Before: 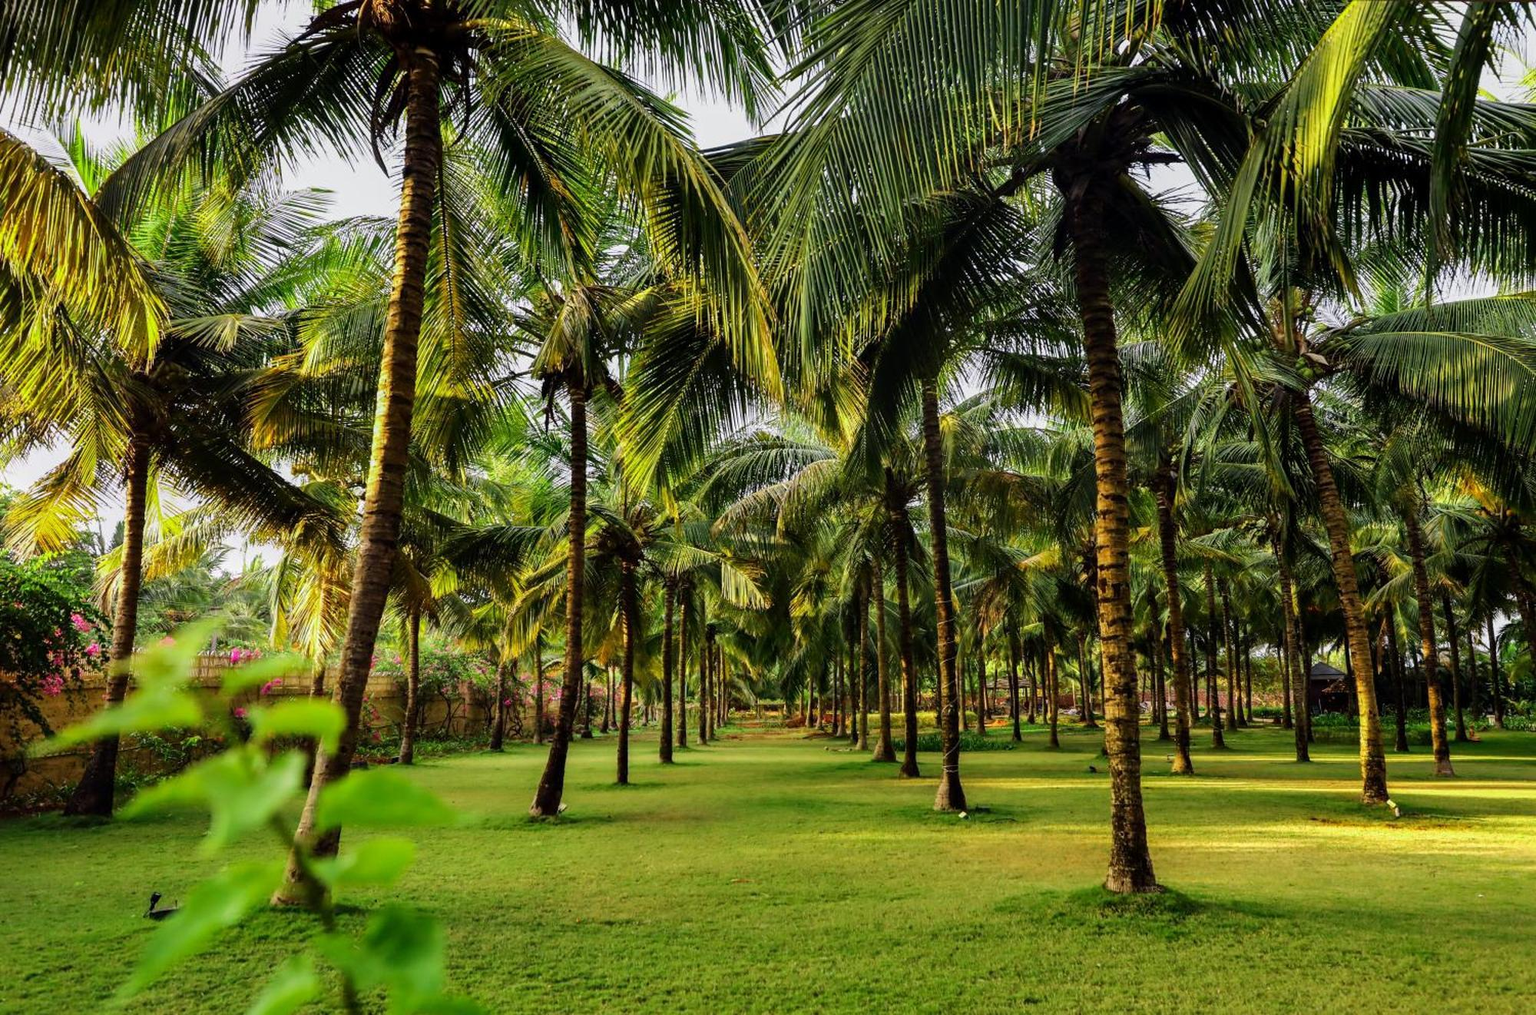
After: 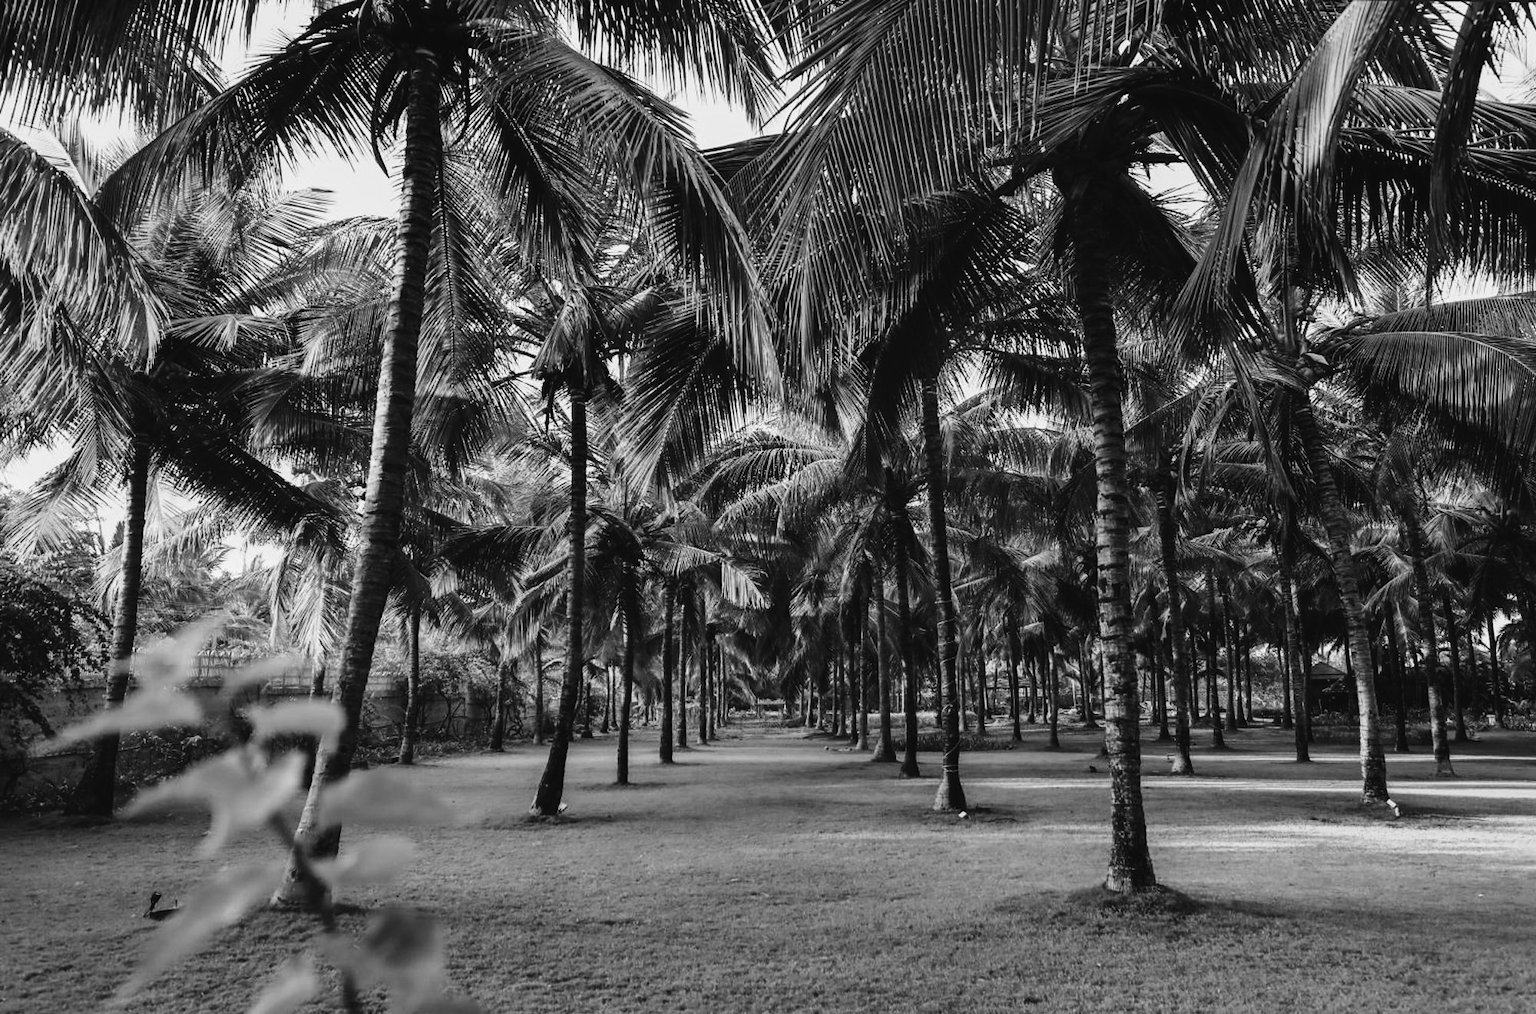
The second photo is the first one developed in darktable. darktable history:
tone curve: curves: ch0 [(0, 0.032) (0.181, 0.156) (0.751, 0.829) (1, 1)], color space Lab, linked channels, preserve colors none
color calibration "t3mujinpack channel mixer": output gray [0.31, 0.36, 0.33, 0], gray › normalize channels true, illuminant same as pipeline (D50), adaptation XYZ, x 0.346, y 0.359, gamut compression 0
